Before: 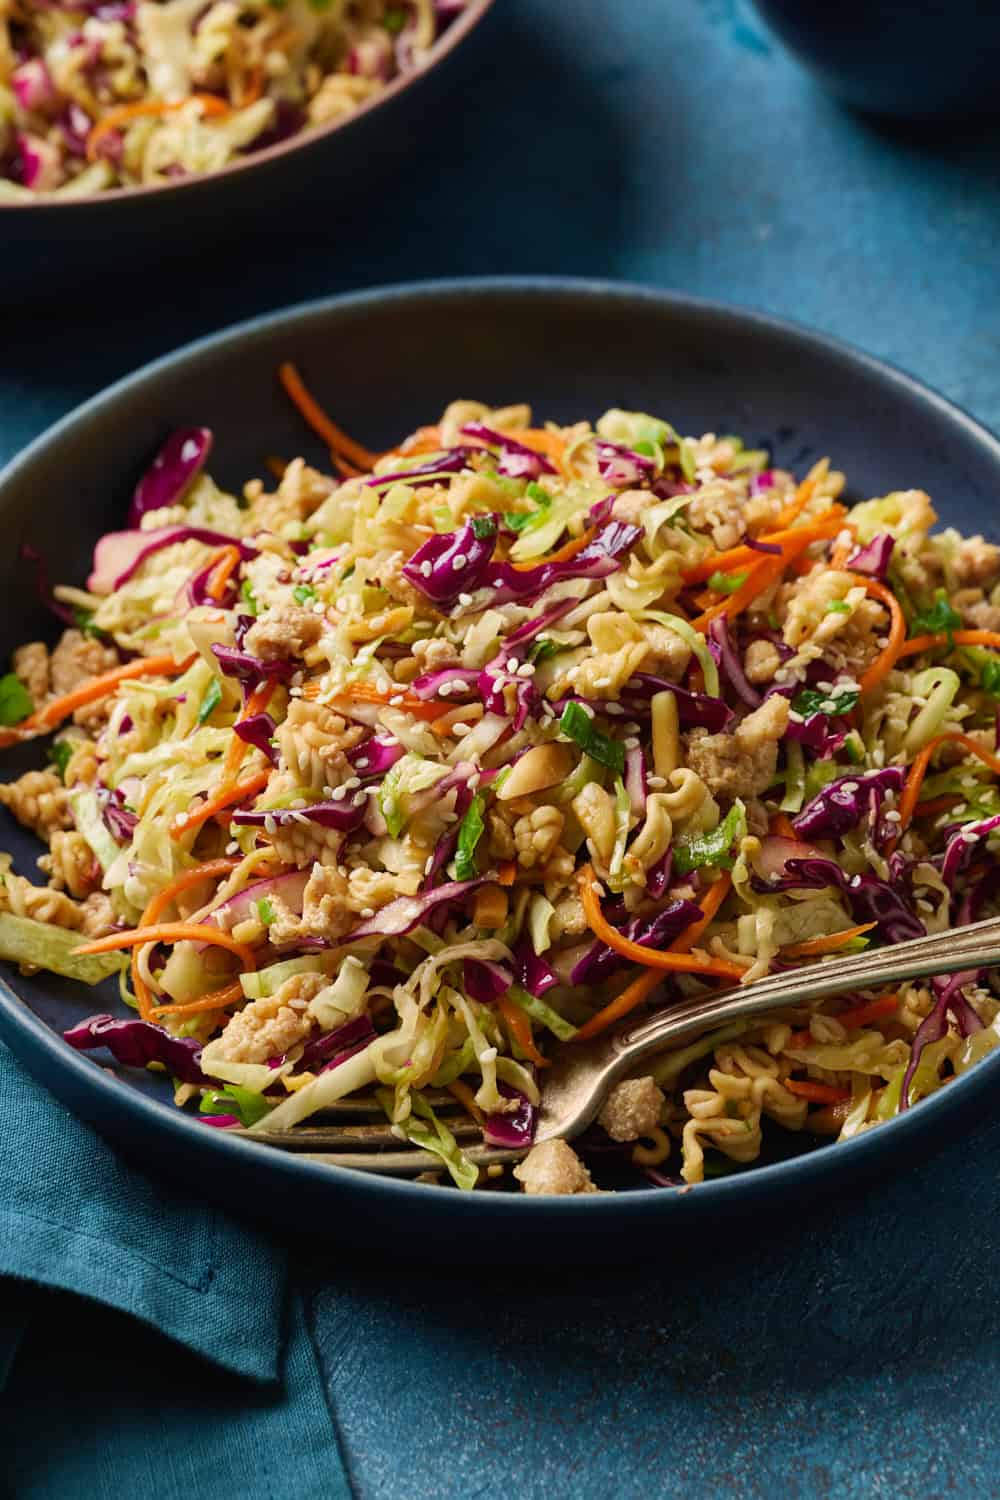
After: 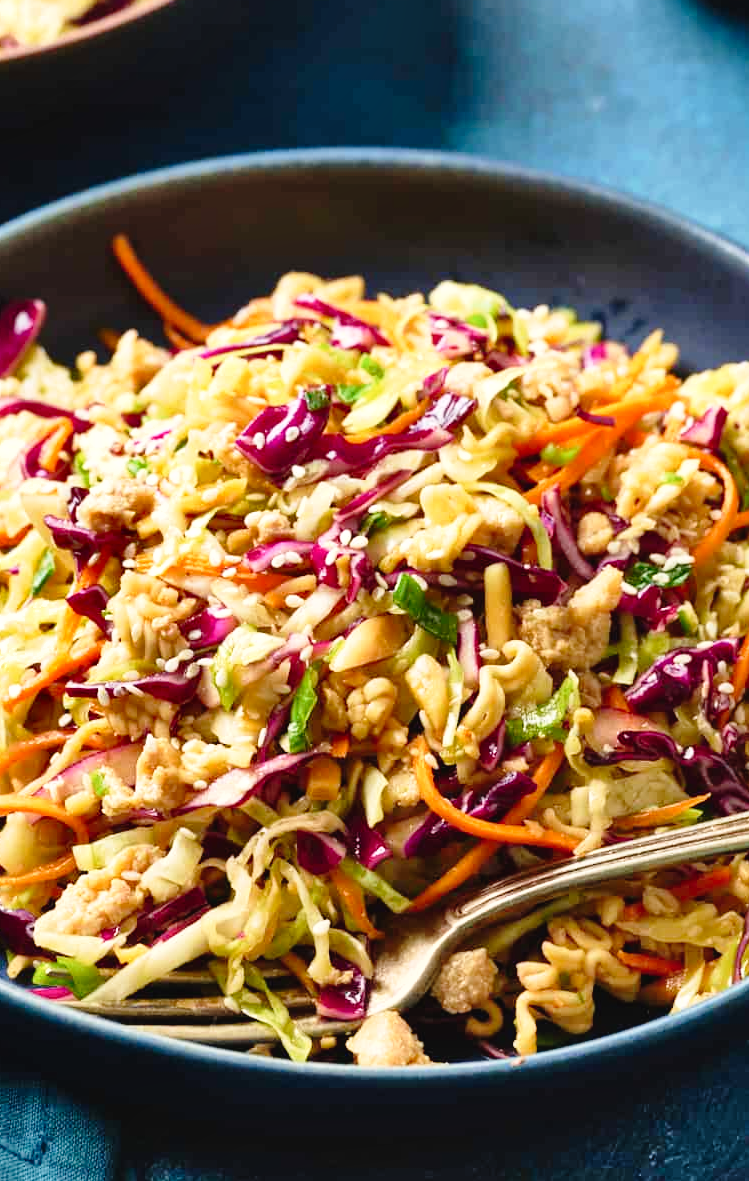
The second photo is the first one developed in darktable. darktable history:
shadows and highlights: soften with gaussian
exposure: black level correction 0, exposure 0.695 EV, compensate highlight preservation false
crop: left 16.796%, top 8.551%, right 8.215%, bottom 12.684%
tone curve: curves: ch0 [(0, 0.021) (0.049, 0.044) (0.152, 0.14) (0.328, 0.377) (0.473, 0.543) (0.641, 0.705) (0.85, 0.894) (1, 0.969)]; ch1 [(0, 0) (0.302, 0.331) (0.427, 0.433) (0.472, 0.47) (0.502, 0.503) (0.527, 0.524) (0.564, 0.591) (0.602, 0.632) (0.677, 0.701) (0.859, 0.885) (1, 1)]; ch2 [(0, 0) (0.33, 0.301) (0.447, 0.44) (0.487, 0.496) (0.502, 0.516) (0.535, 0.563) (0.565, 0.6) (0.618, 0.629) (1, 1)], preserve colors none
